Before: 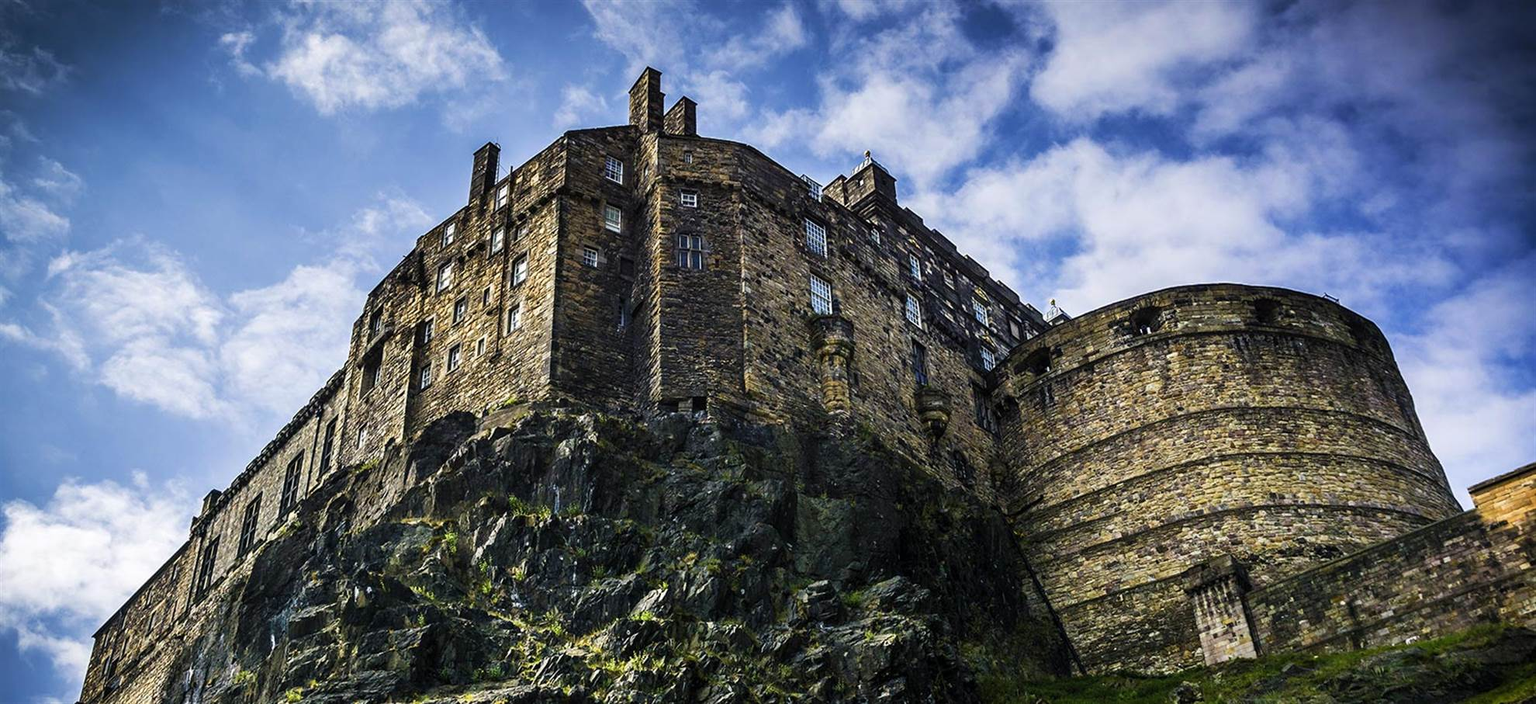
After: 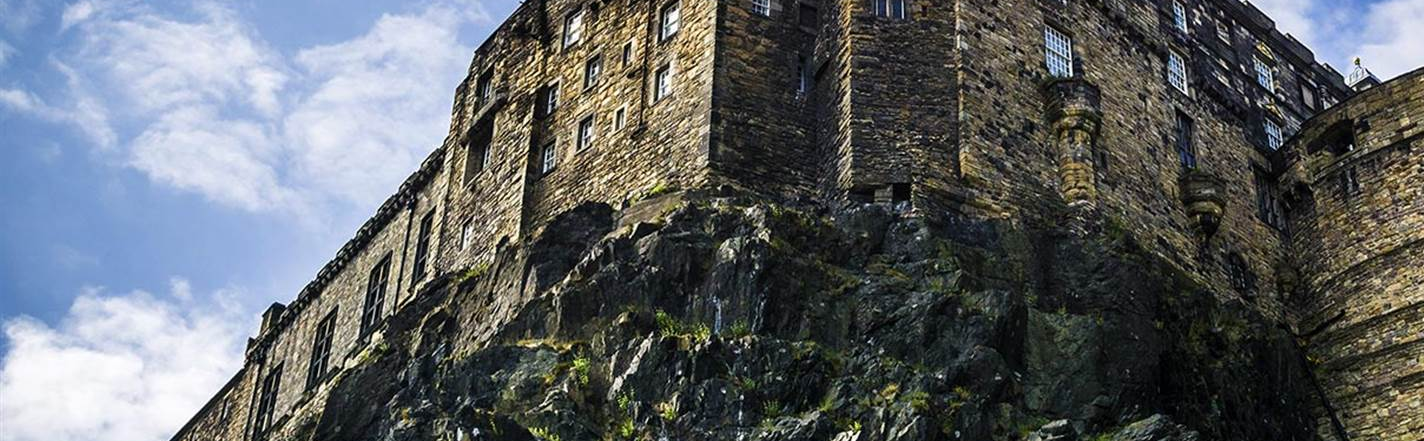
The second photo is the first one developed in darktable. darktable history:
crop: top 36.238%, right 28.041%, bottom 15.031%
